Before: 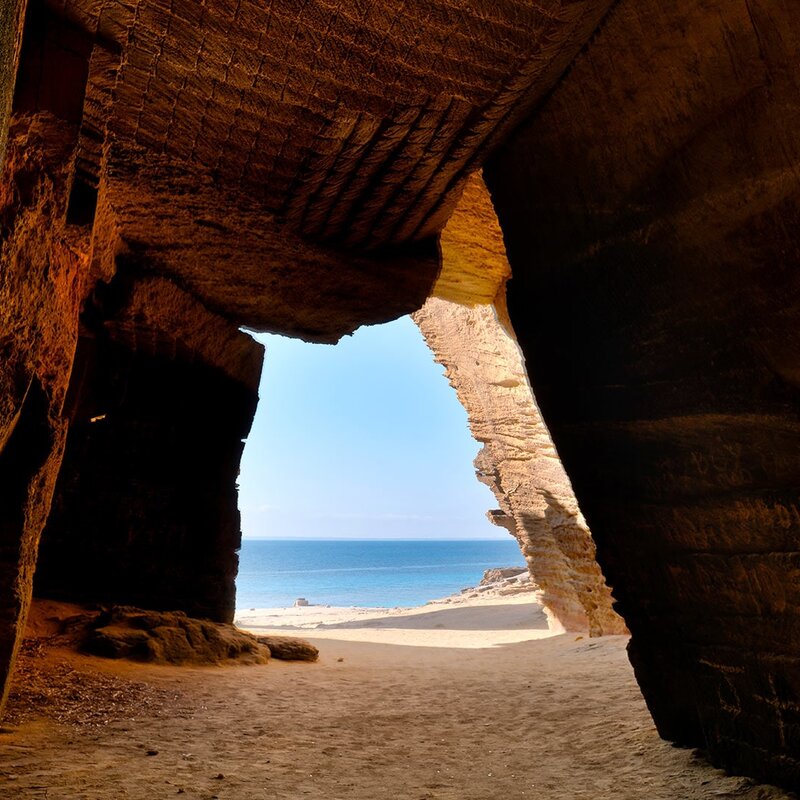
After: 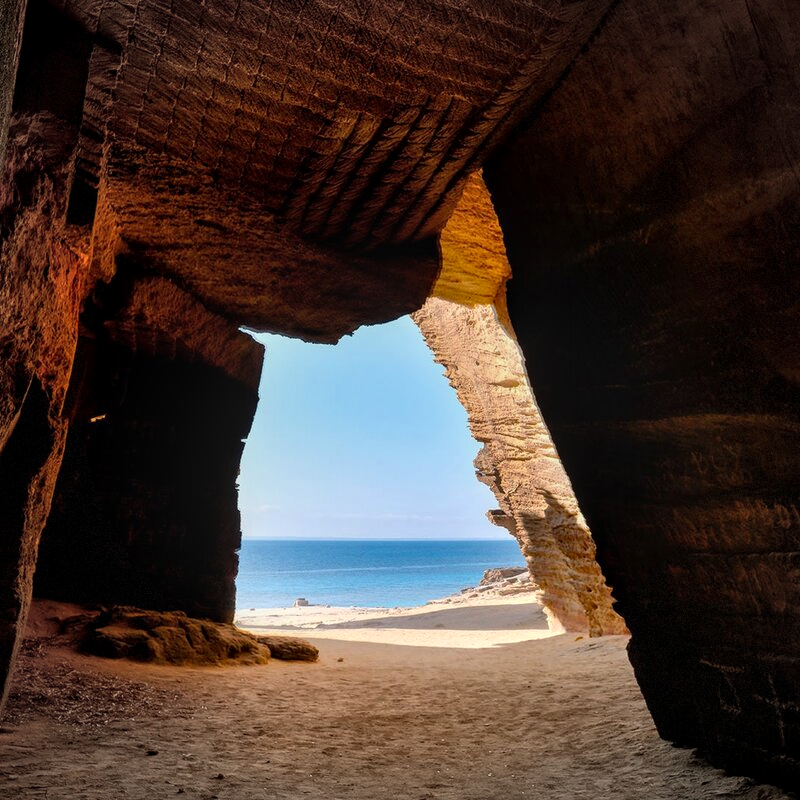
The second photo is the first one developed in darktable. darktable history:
contrast brightness saturation: contrast 0.036, saturation 0.074
local contrast: on, module defaults
vignetting: brightness -0.283, width/height ratio 1.099, dithering 8-bit output, unbound false
